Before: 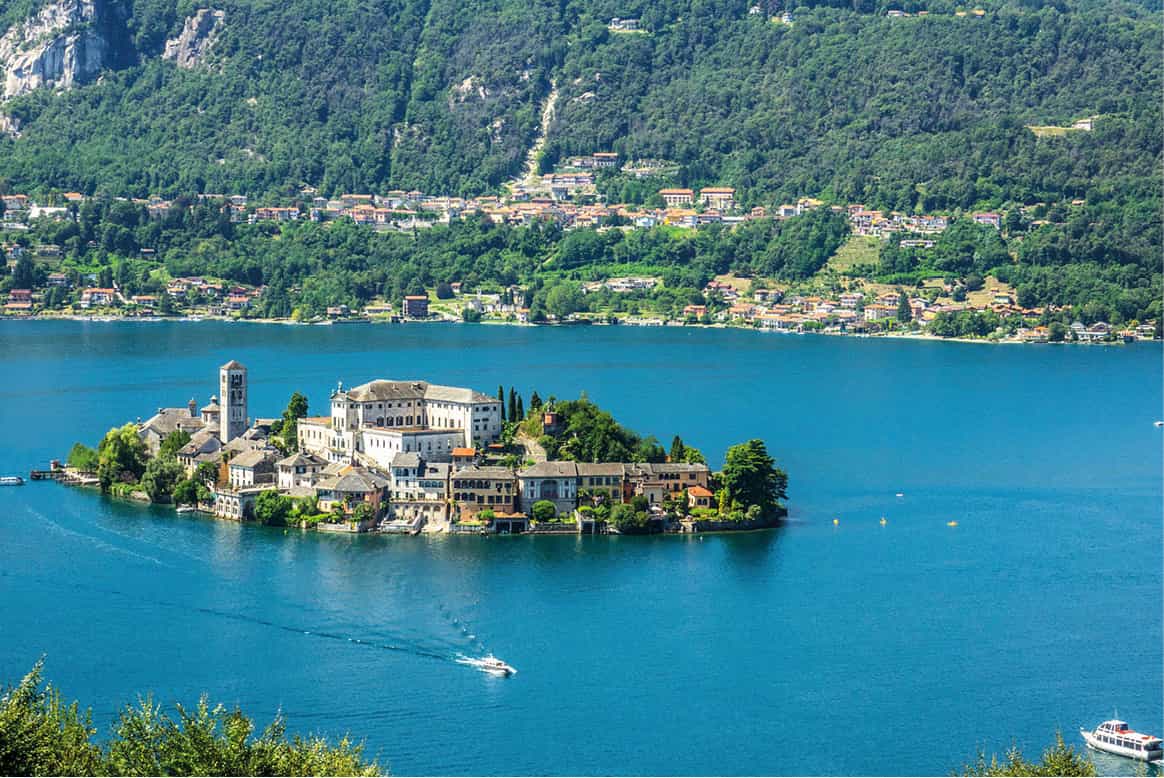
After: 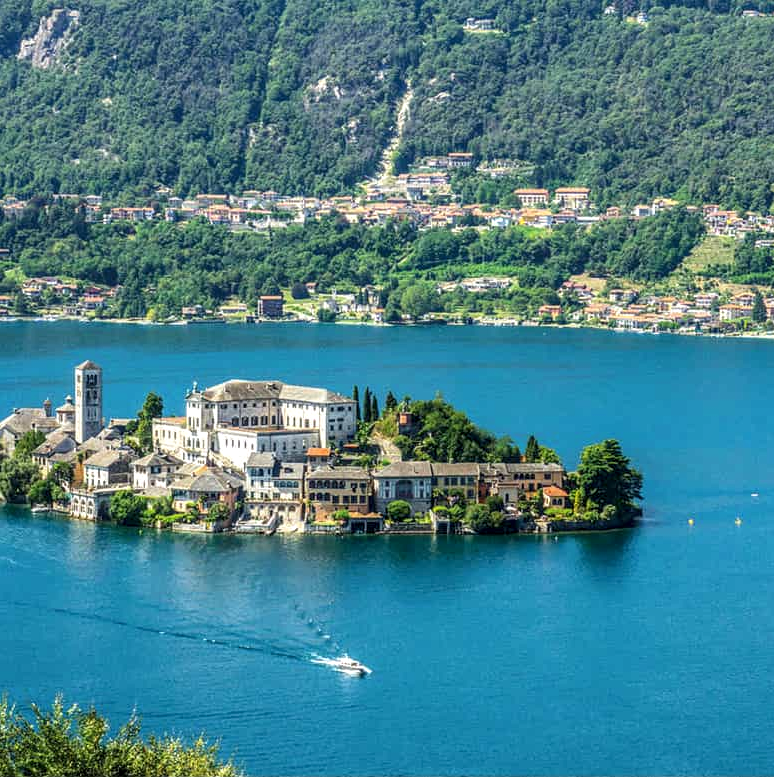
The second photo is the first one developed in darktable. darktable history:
crop and rotate: left 12.507%, right 20.928%
shadows and highlights: shadows 11.2, white point adjustment 1.1, soften with gaussian
local contrast: on, module defaults
